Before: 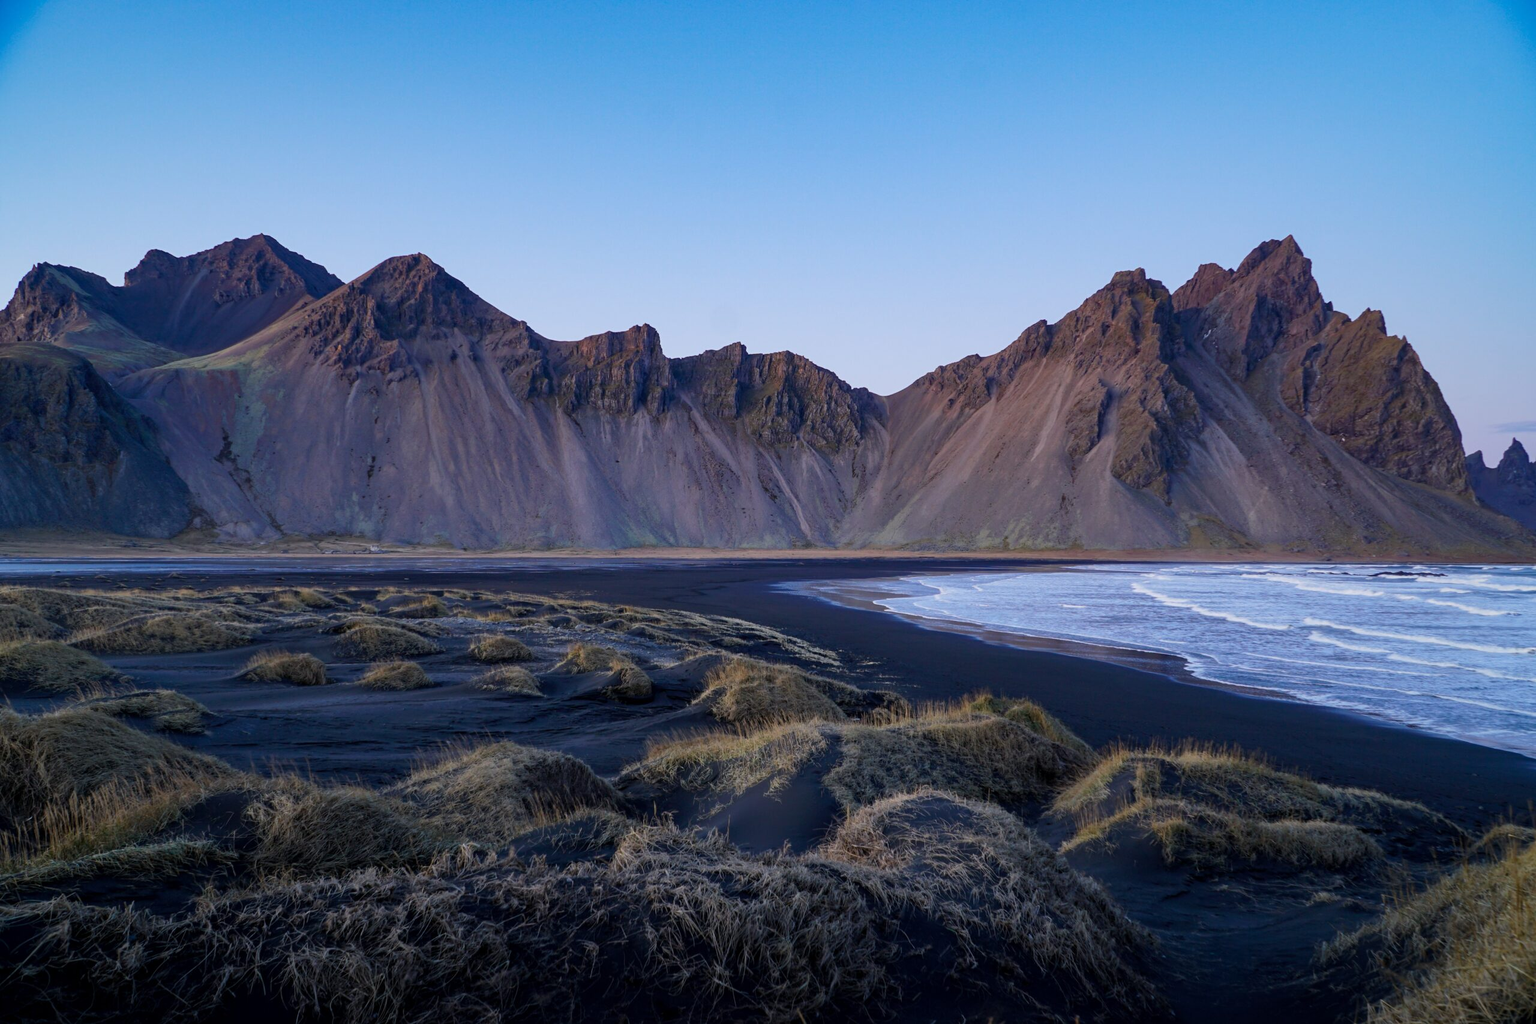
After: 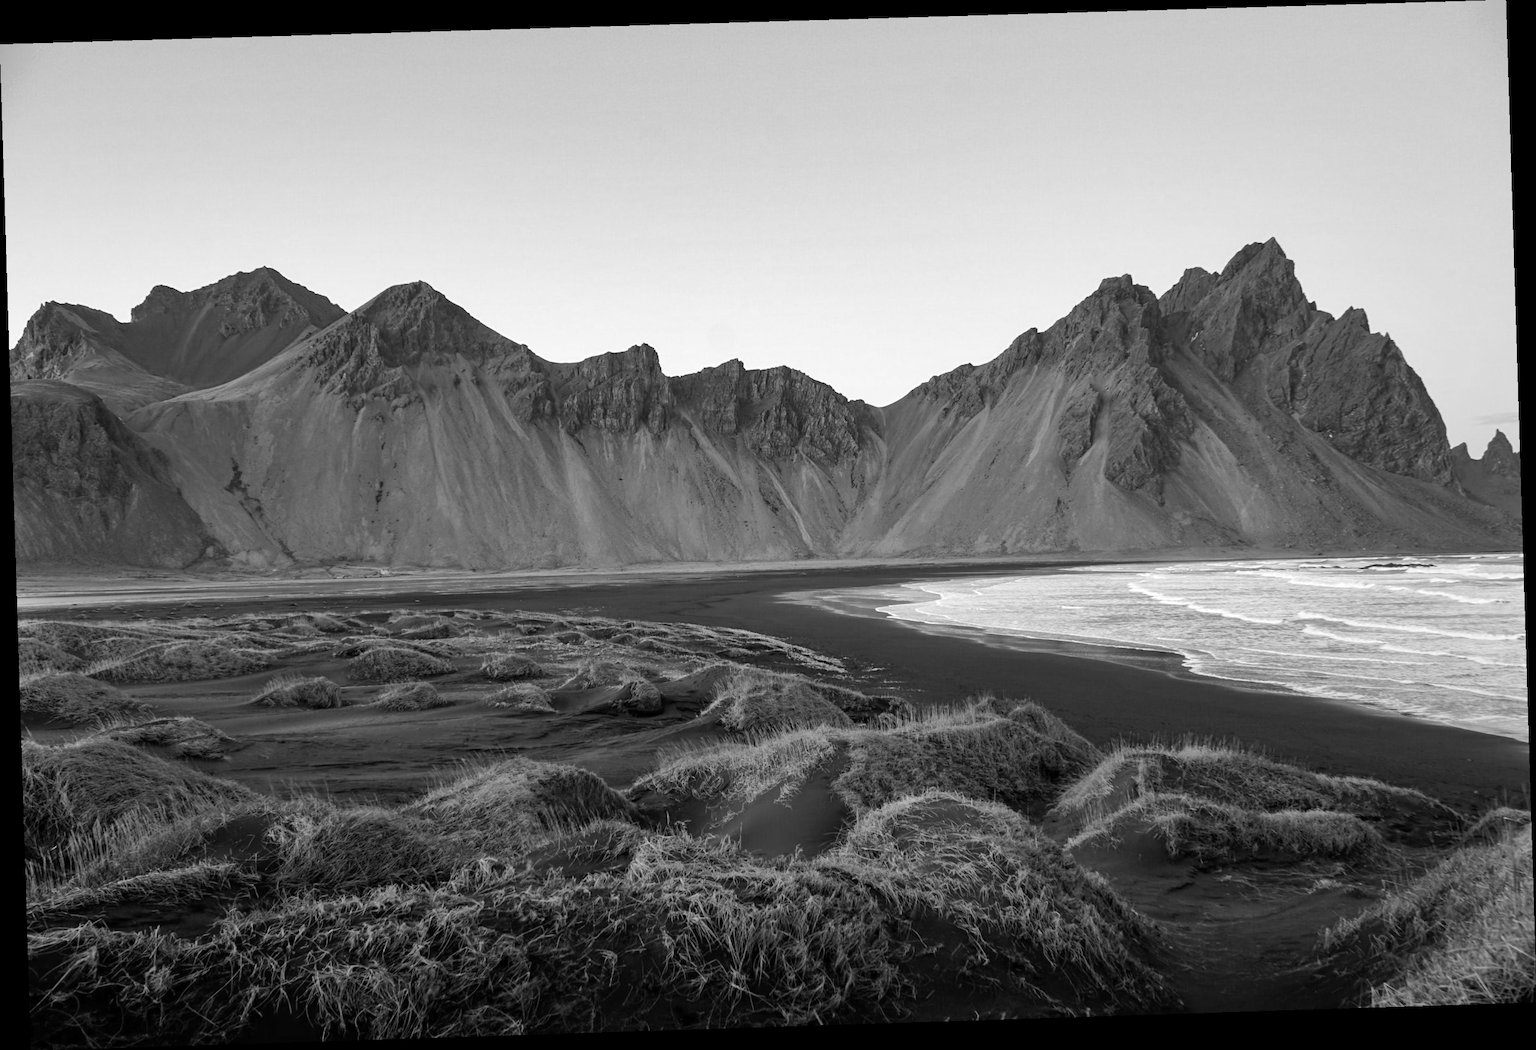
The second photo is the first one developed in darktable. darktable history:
color calibration: output gray [0.22, 0.42, 0.37, 0], gray › normalize channels true, illuminant same as pipeline (D50), adaptation XYZ, x 0.346, y 0.359, gamut compression 0
exposure: exposure 0.566 EV, compensate highlight preservation false
rotate and perspective: rotation -1.77°, lens shift (horizontal) 0.004, automatic cropping off
shadows and highlights: shadows 37.27, highlights -28.18, soften with gaussian
